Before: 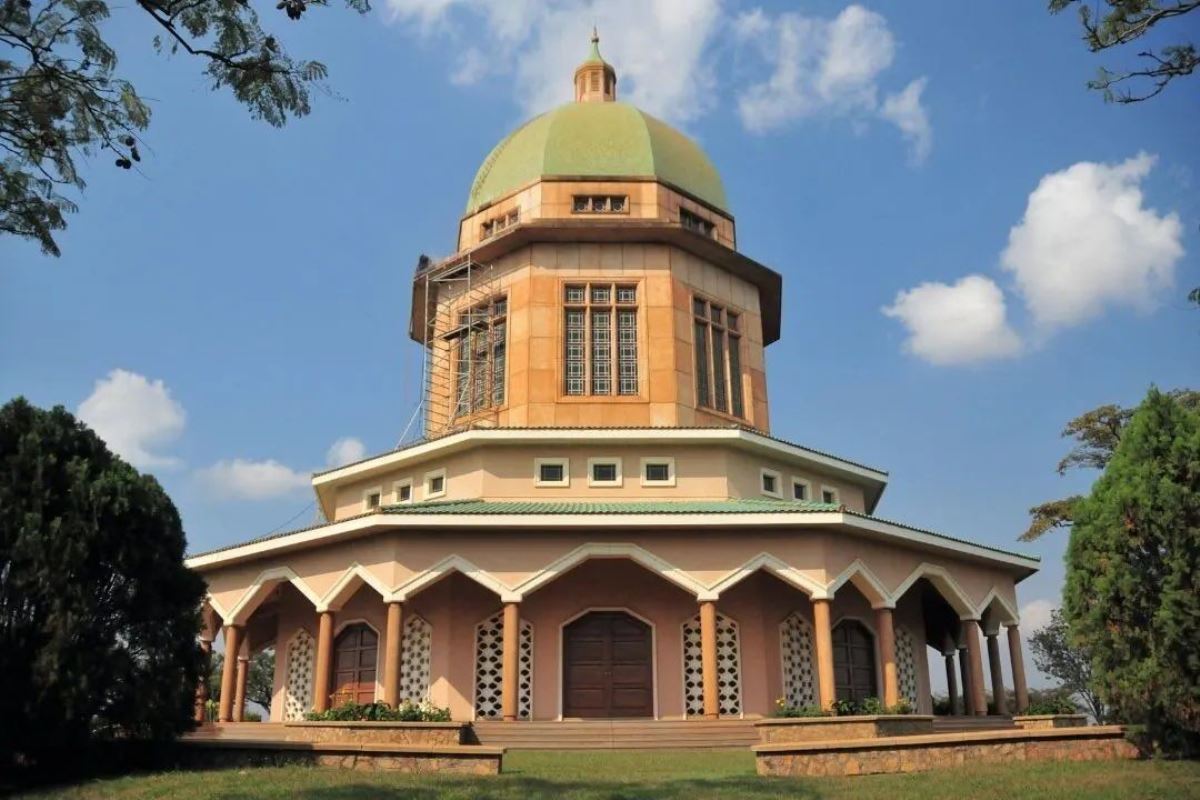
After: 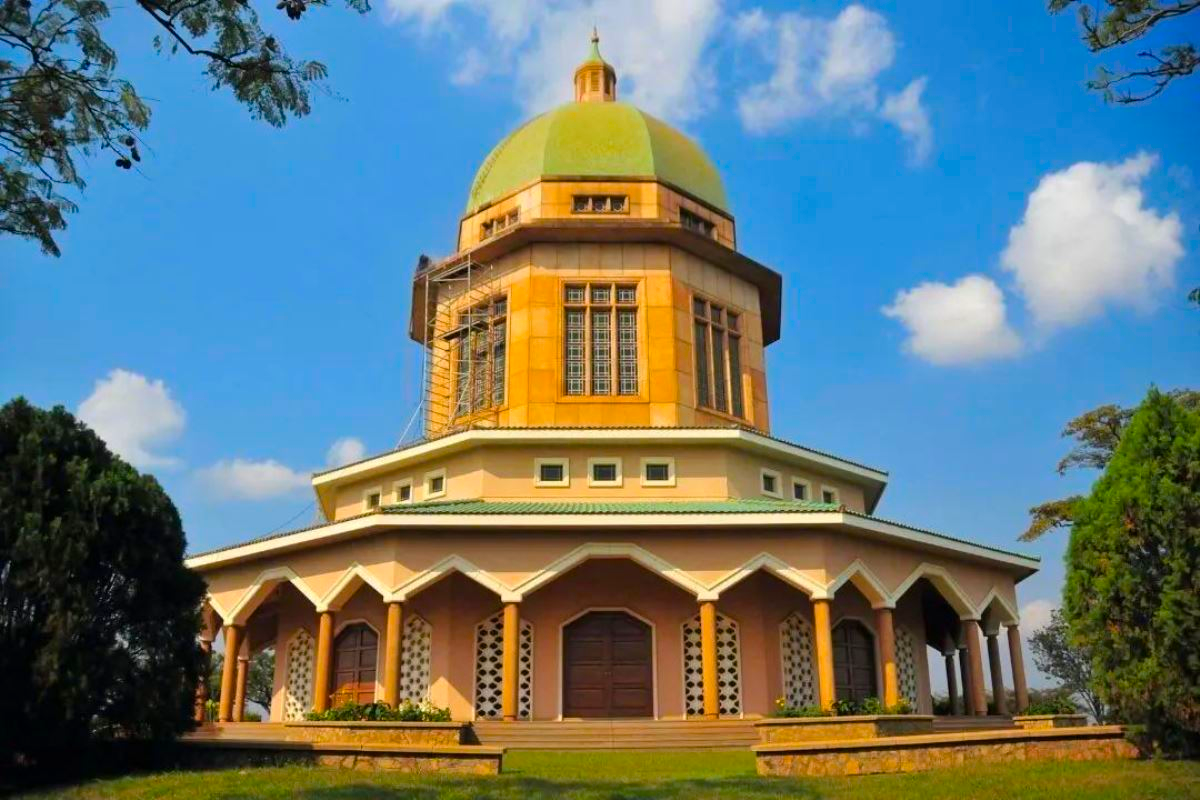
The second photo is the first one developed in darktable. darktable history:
color balance rgb: linear chroma grading › global chroma 49.61%, perceptual saturation grading › global saturation 0.381%, global vibrance 20%
